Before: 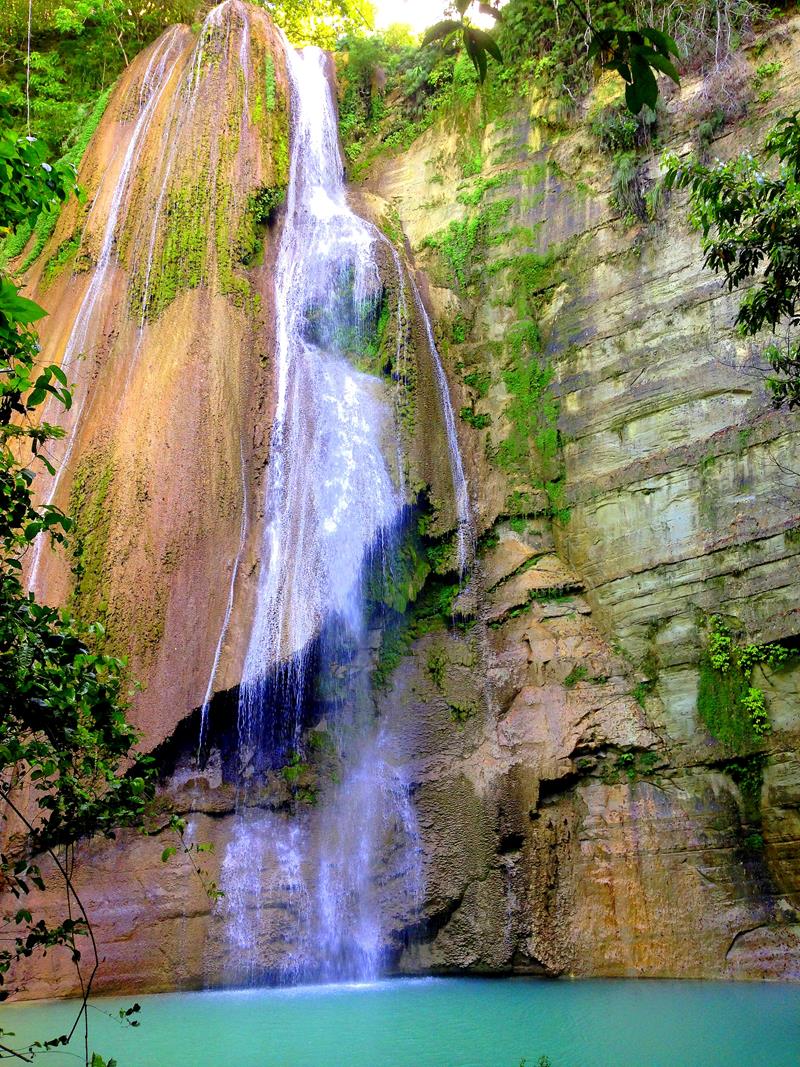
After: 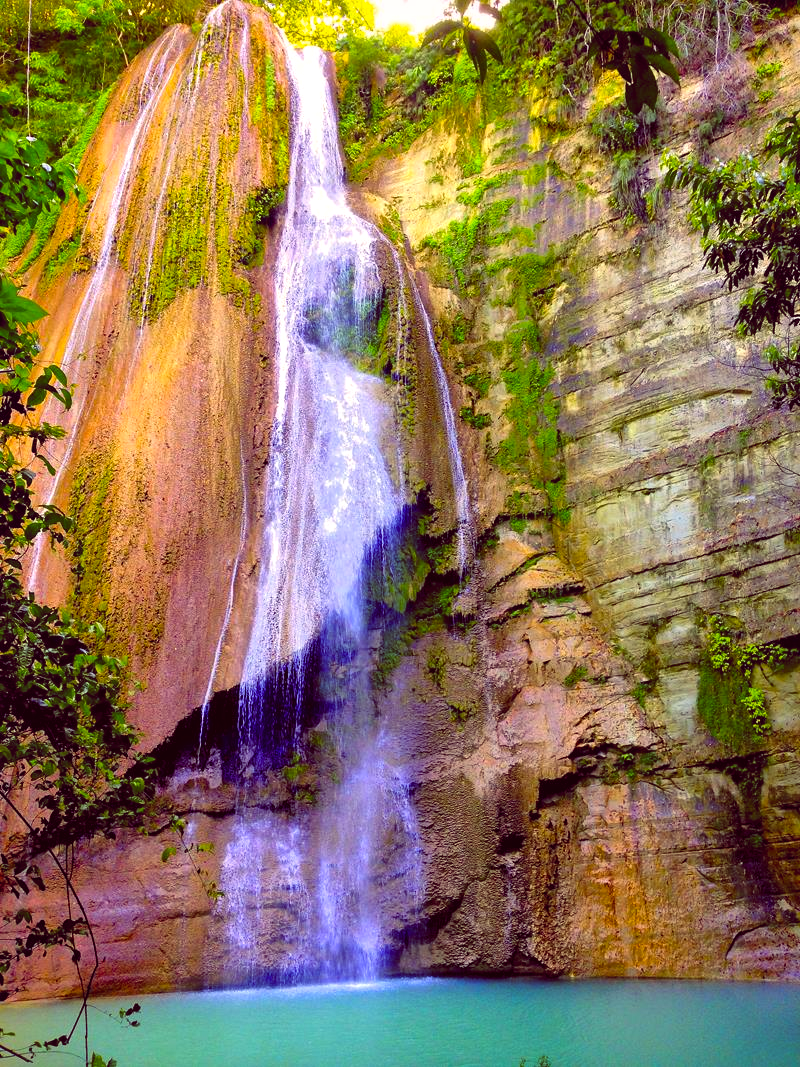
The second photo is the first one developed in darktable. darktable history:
color balance rgb: shadows lift › chroma 6.43%, shadows lift › hue 305.74°, highlights gain › chroma 2.43%, highlights gain › hue 35.74°, global offset › chroma 0.28%, global offset › hue 320.29°, linear chroma grading › global chroma 5.5%, perceptual saturation grading › global saturation 30%, contrast 5.15%
color balance: lift [1.004, 1.002, 1.002, 0.998], gamma [1, 1.007, 1.002, 0.993], gain [1, 0.977, 1.013, 1.023], contrast -3.64%
local contrast: mode bilateral grid, contrast 20, coarseness 50, detail 130%, midtone range 0.2
